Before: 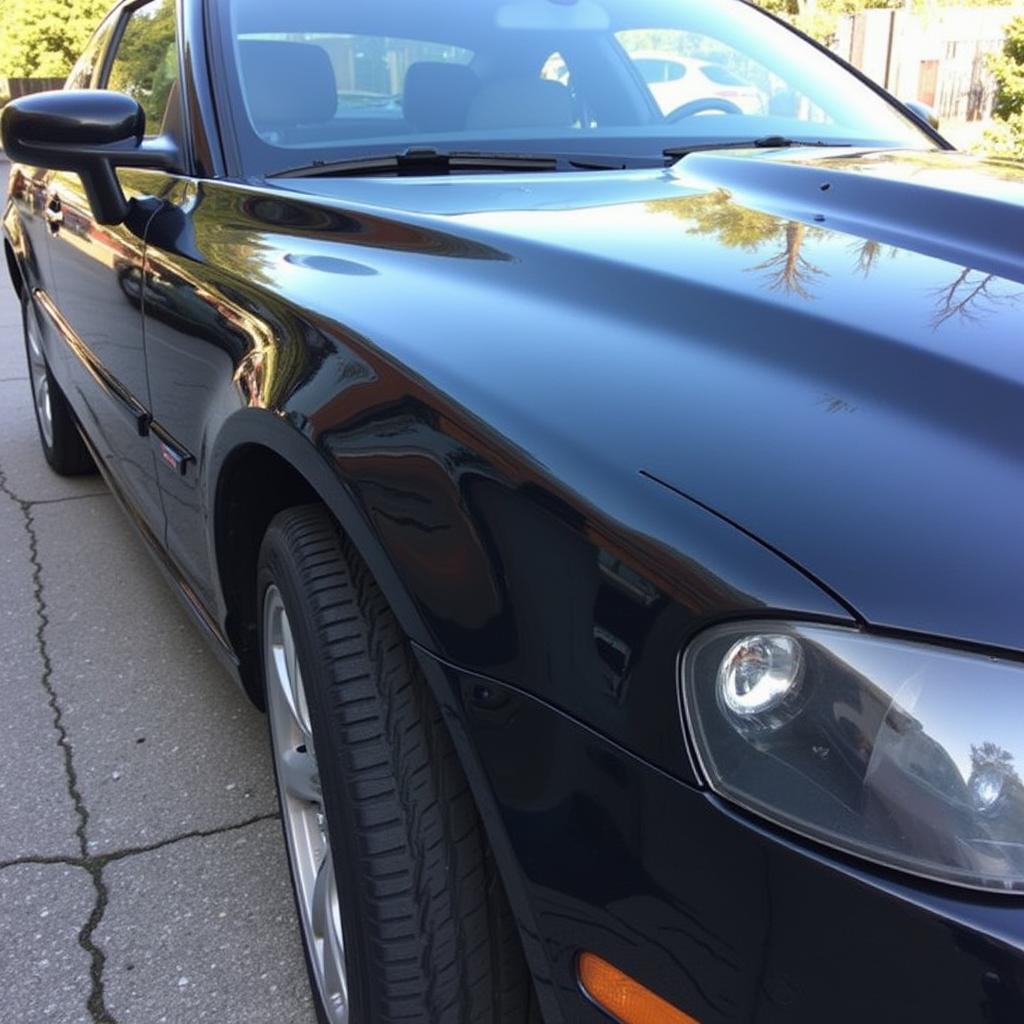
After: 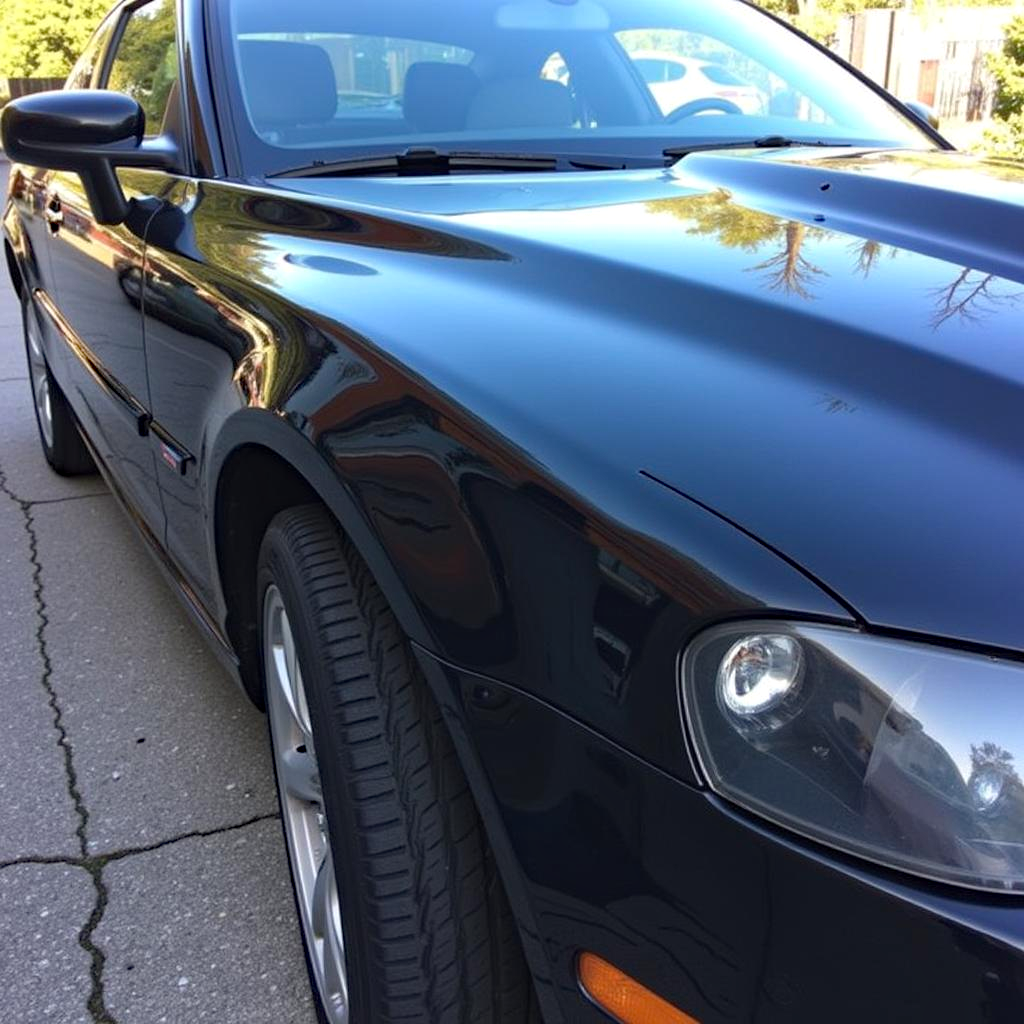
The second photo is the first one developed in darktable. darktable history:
exposure: black level correction -0.001, exposure 0.079 EV, compensate exposure bias true, compensate highlight preservation false
haze removal: strength 0.278, distance 0.254, compatibility mode true, adaptive false
